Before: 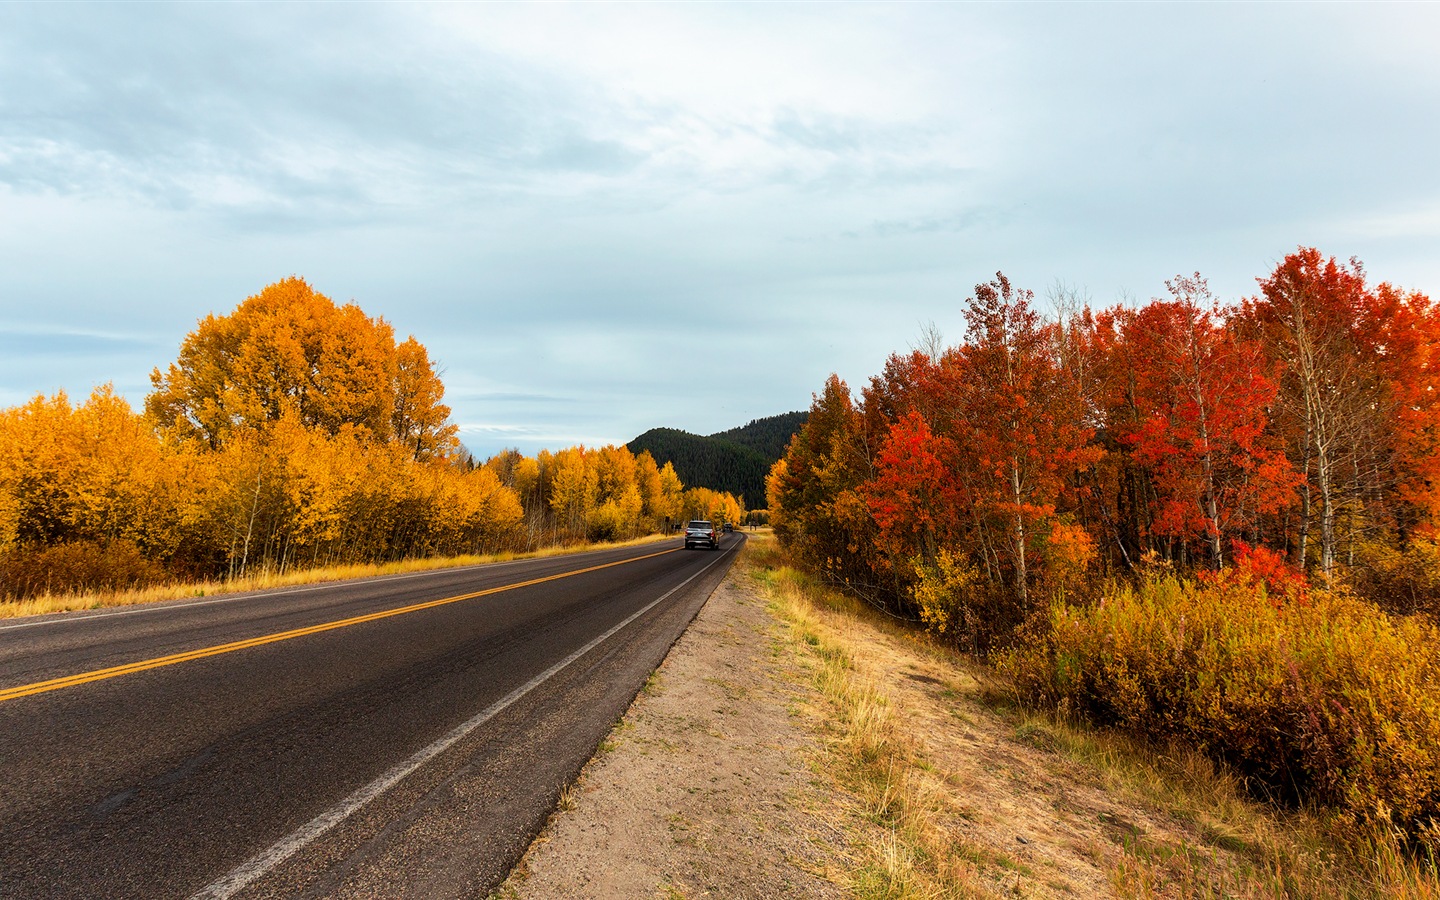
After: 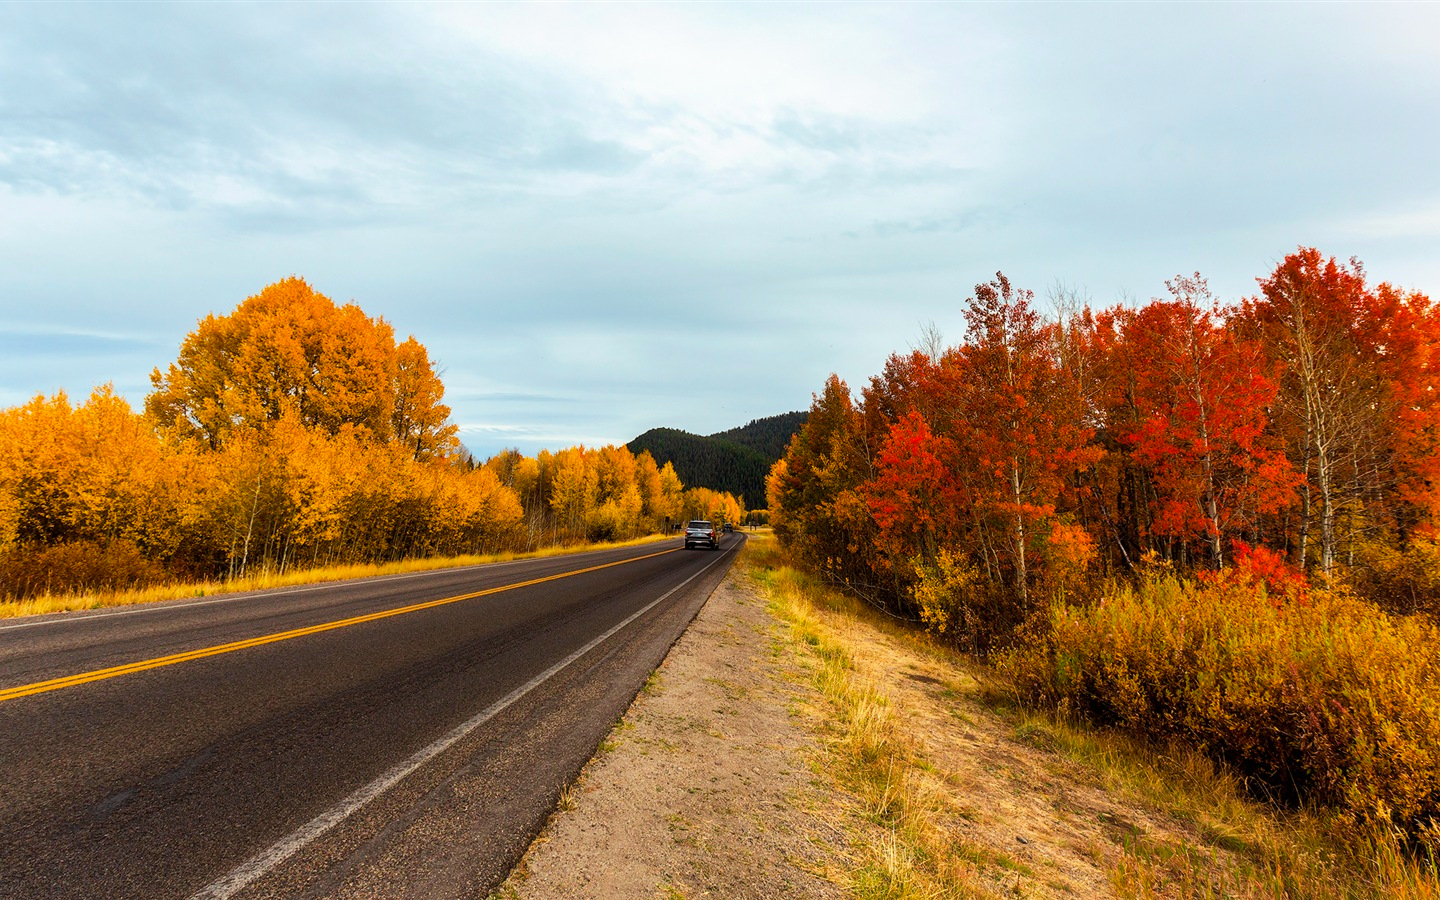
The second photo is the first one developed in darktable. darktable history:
color balance rgb: power › chroma 0.285%, power › hue 22.12°, linear chroma grading › global chroma 15.09%, perceptual saturation grading › global saturation -0.147%, saturation formula JzAzBz (2021)
